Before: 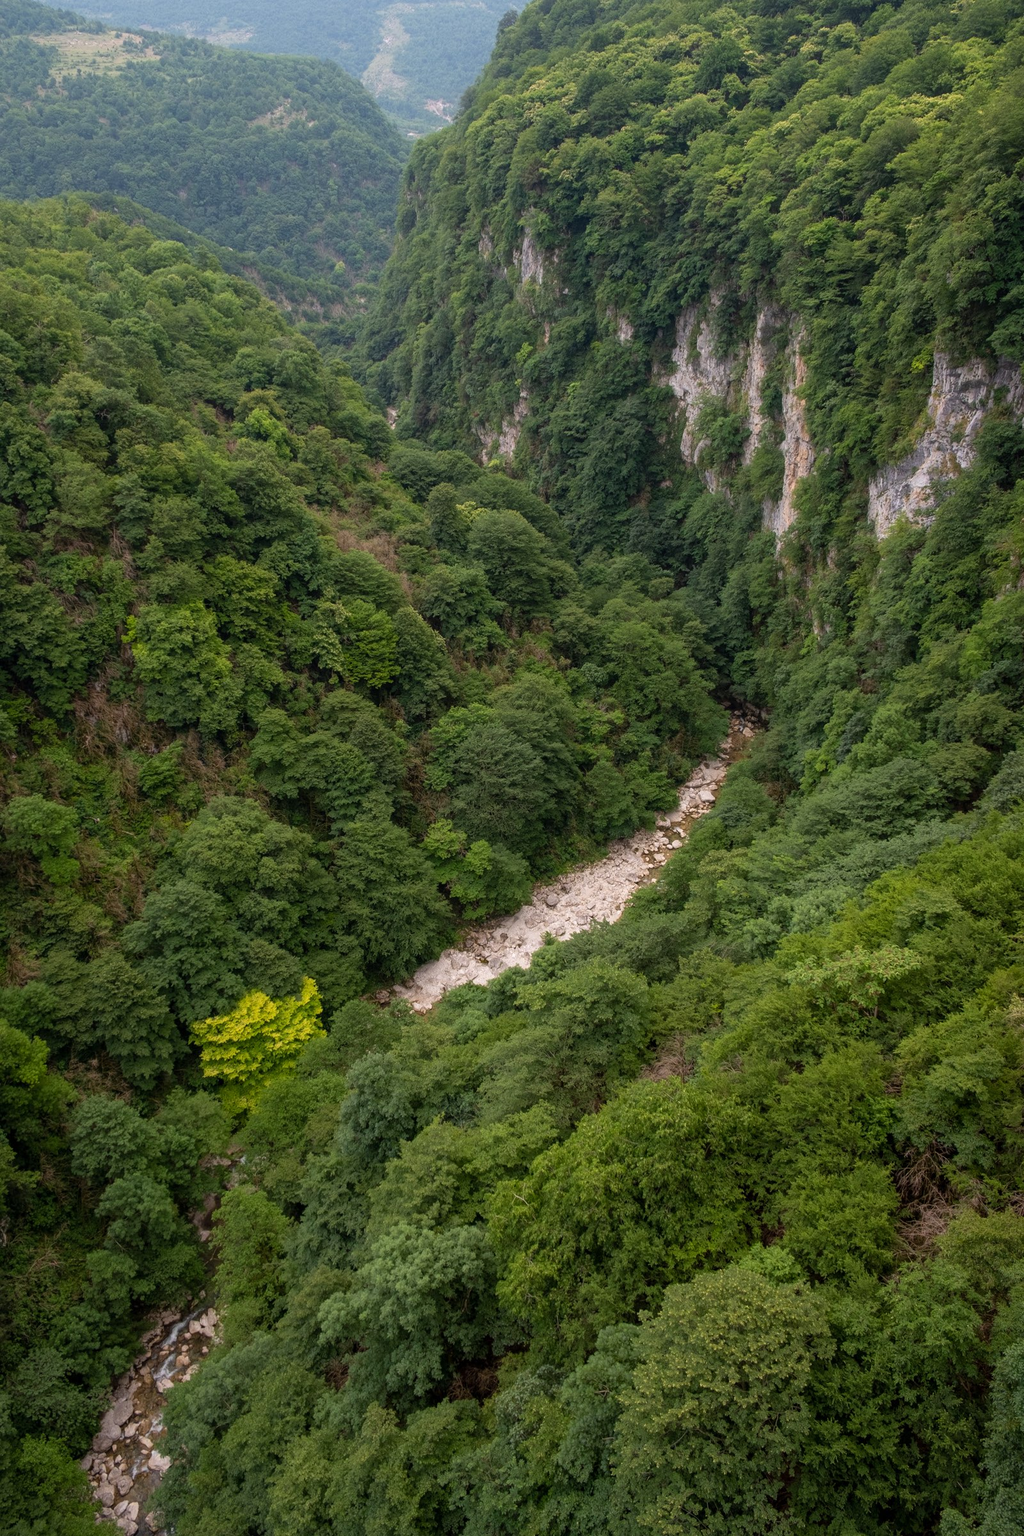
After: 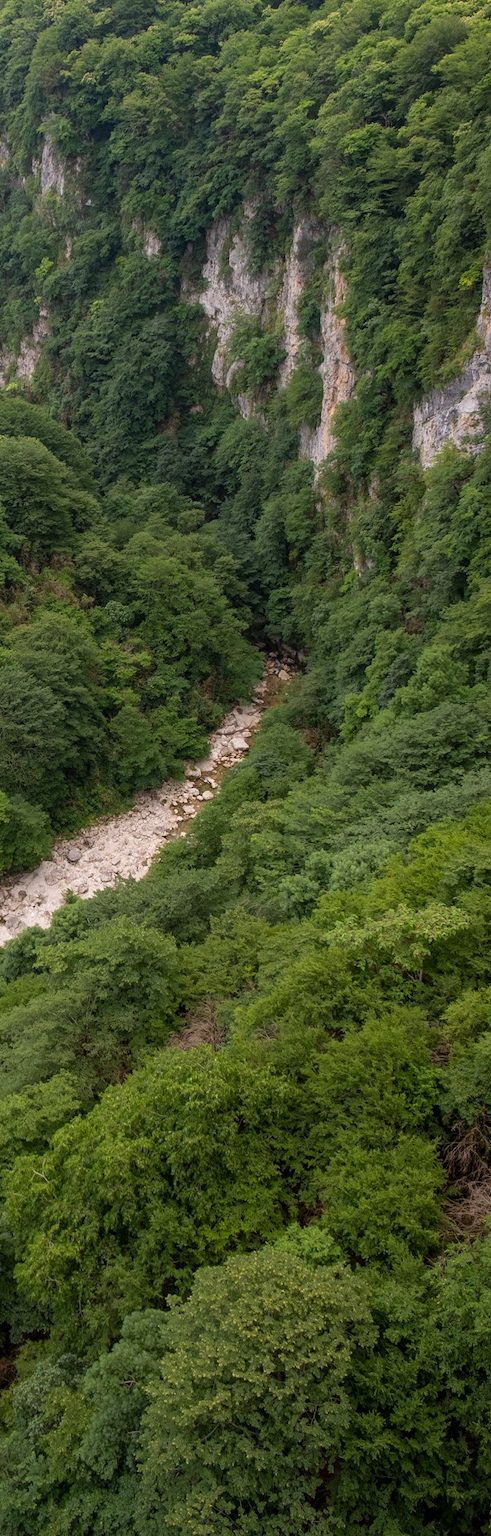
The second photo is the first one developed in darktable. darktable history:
crop: left 47.235%, top 6.69%, right 7.98%
